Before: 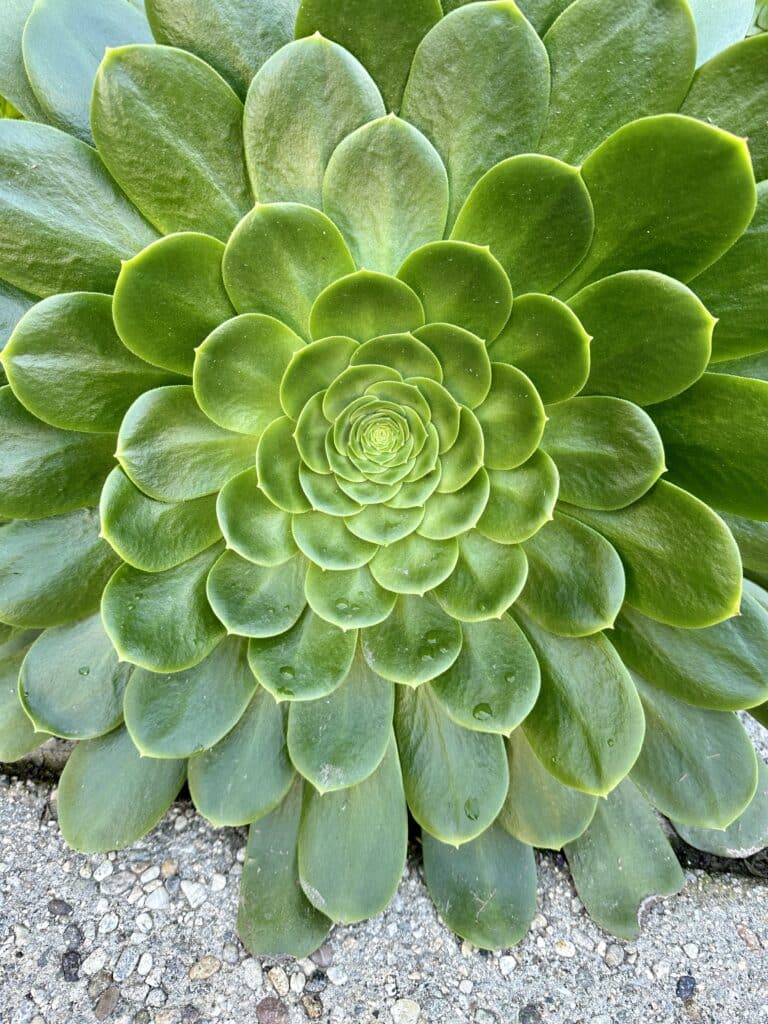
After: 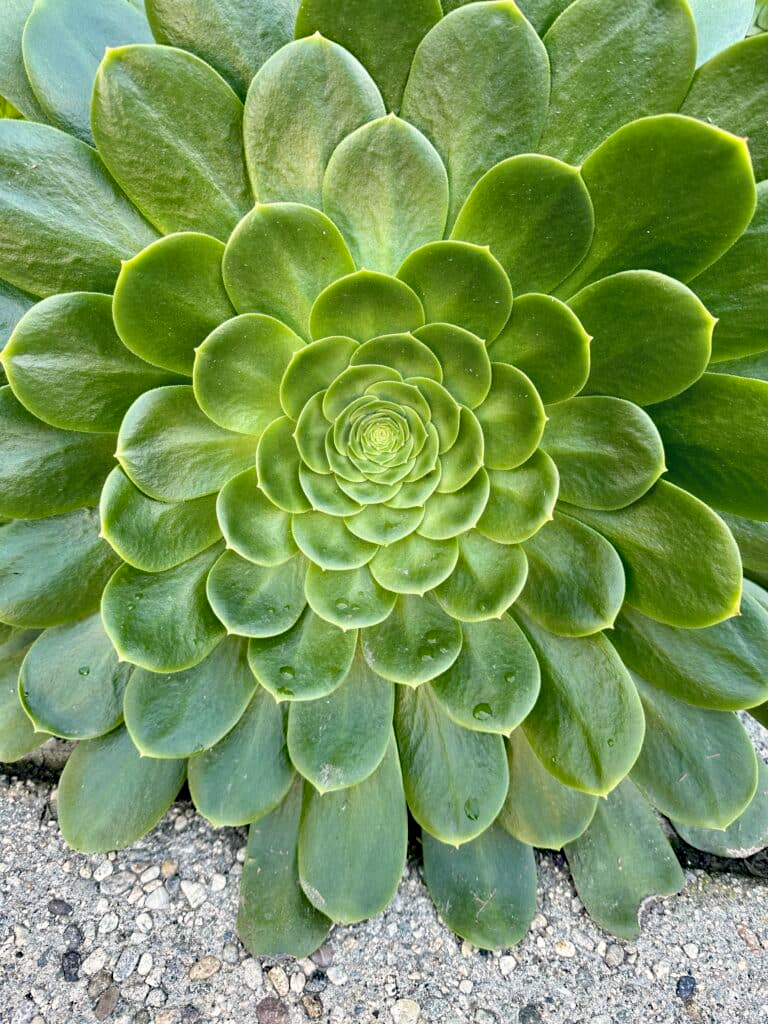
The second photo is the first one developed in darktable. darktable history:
haze removal: strength 0.293, distance 0.255, compatibility mode true, adaptive false
color correction: highlights a* 2.78, highlights b* 5, shadows a* -2.59, shadows b* -4.91, saturation 0.825
